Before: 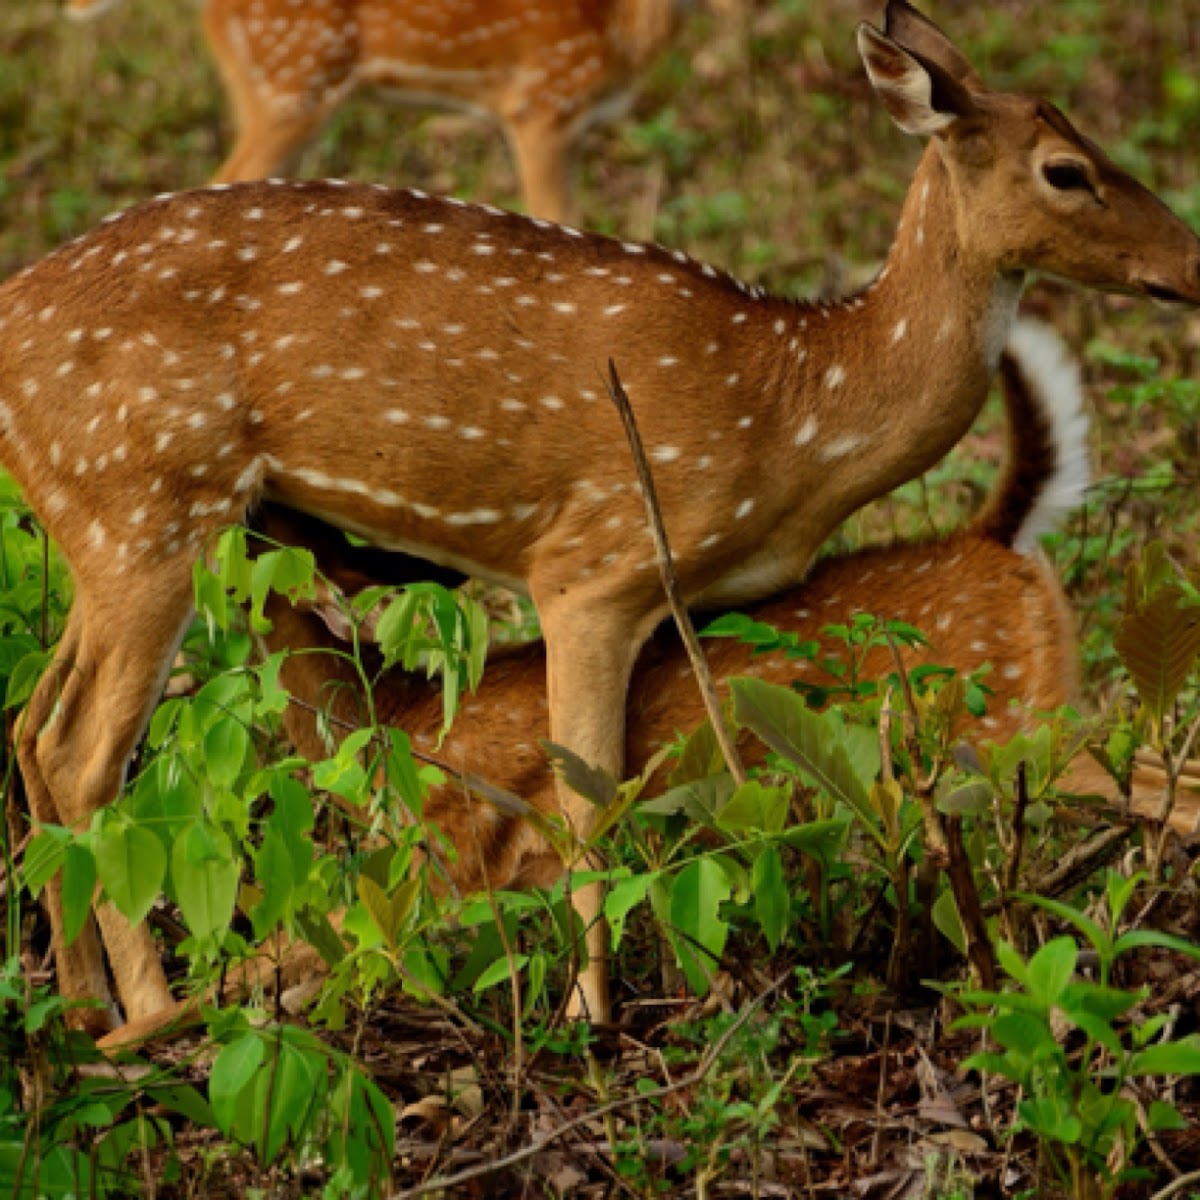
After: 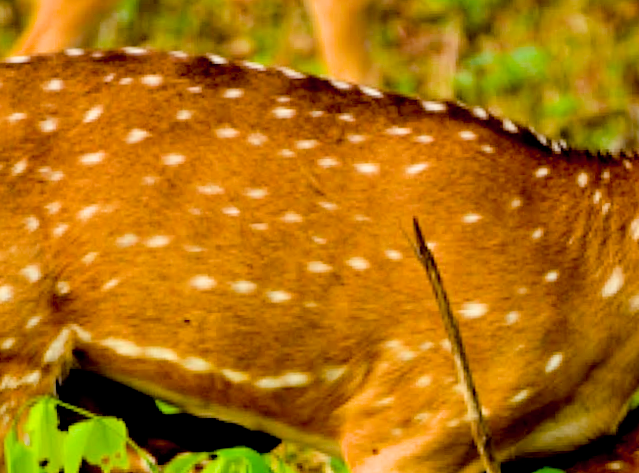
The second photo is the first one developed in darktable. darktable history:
exposure: black level correction 0.009, exposure 1.425 EV, compensate highlight preservation false
rotate and perspective: rotation -2°, crop left 0.022, crop right 0.978, crop top 0.049, crop bottom 0.951
filmic rgb: white relative exposure 3.8 EV, hardness 4.35
crop: left 15.306%, top 9.065%, right 30.789%, bottom 48.638%
color balance rgb: perceptual saturation grading › global saturation 20%, global vibrance 20%
haze removal: compatibility mode true, adaptive false
